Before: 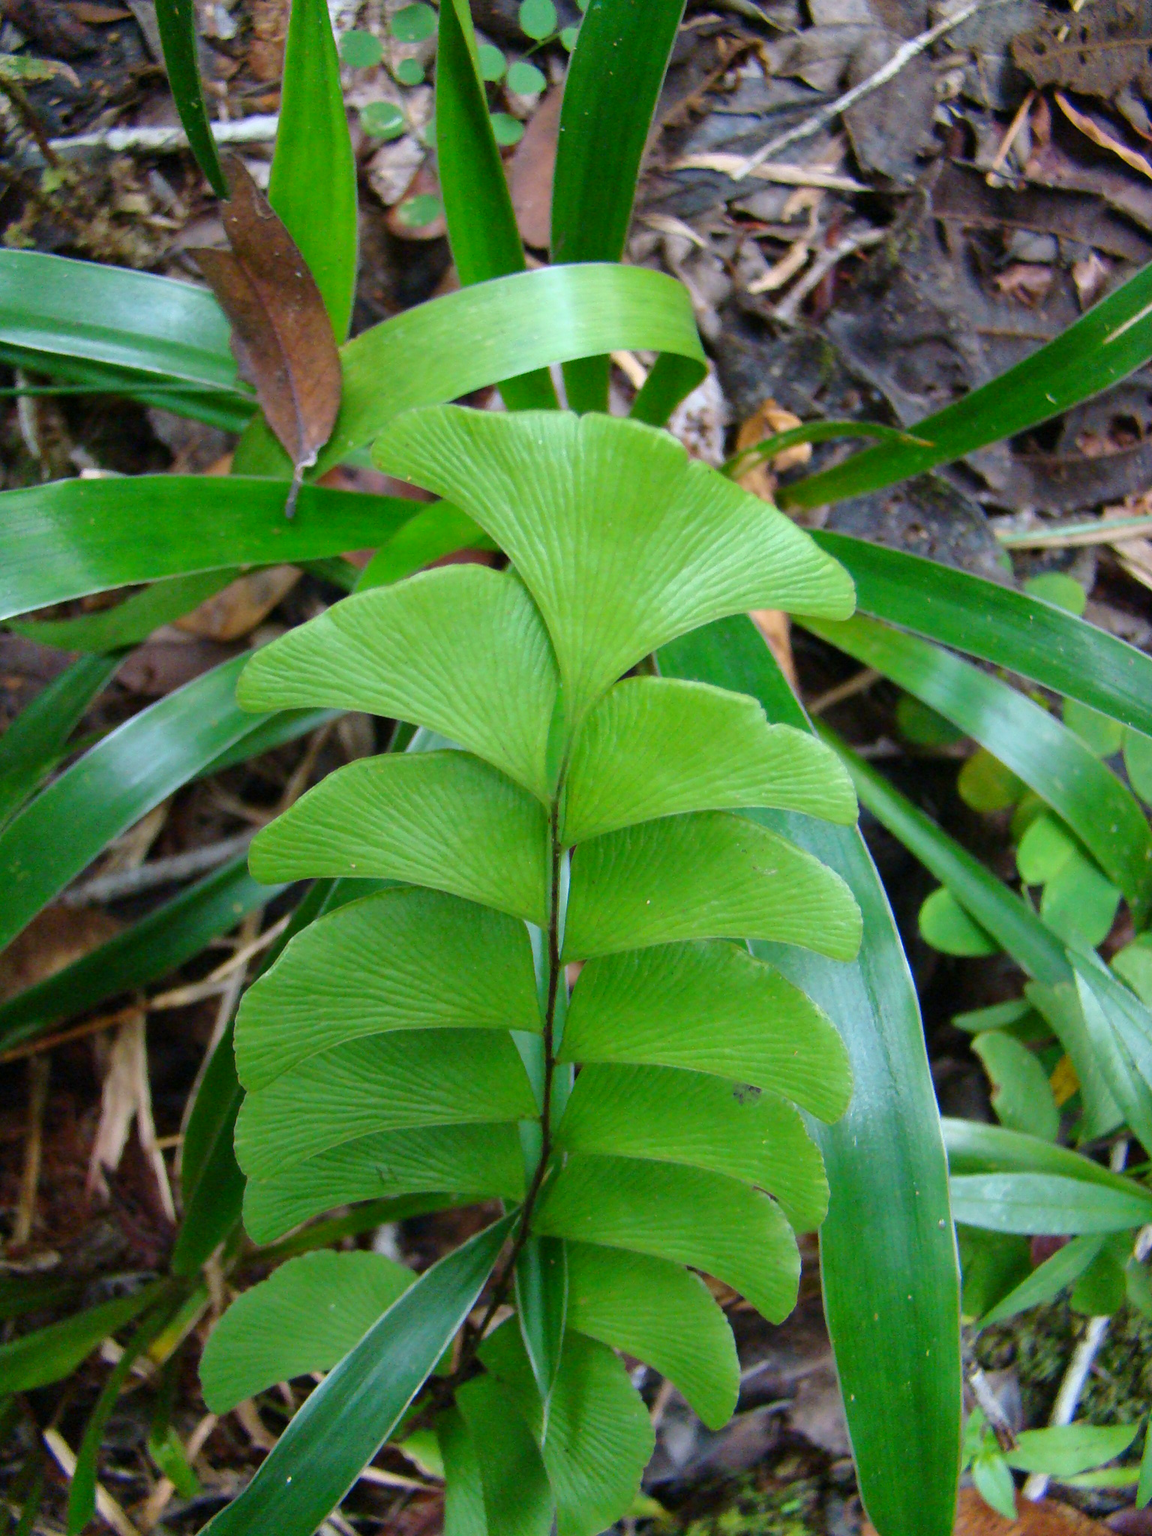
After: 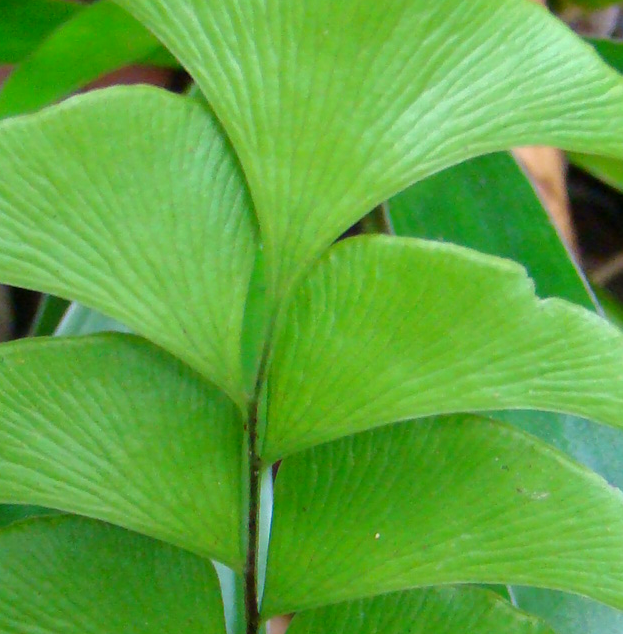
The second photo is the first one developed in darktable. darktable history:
crop: left 31.749%, top 32.608%, right 27.686%, bottom 36.401%
